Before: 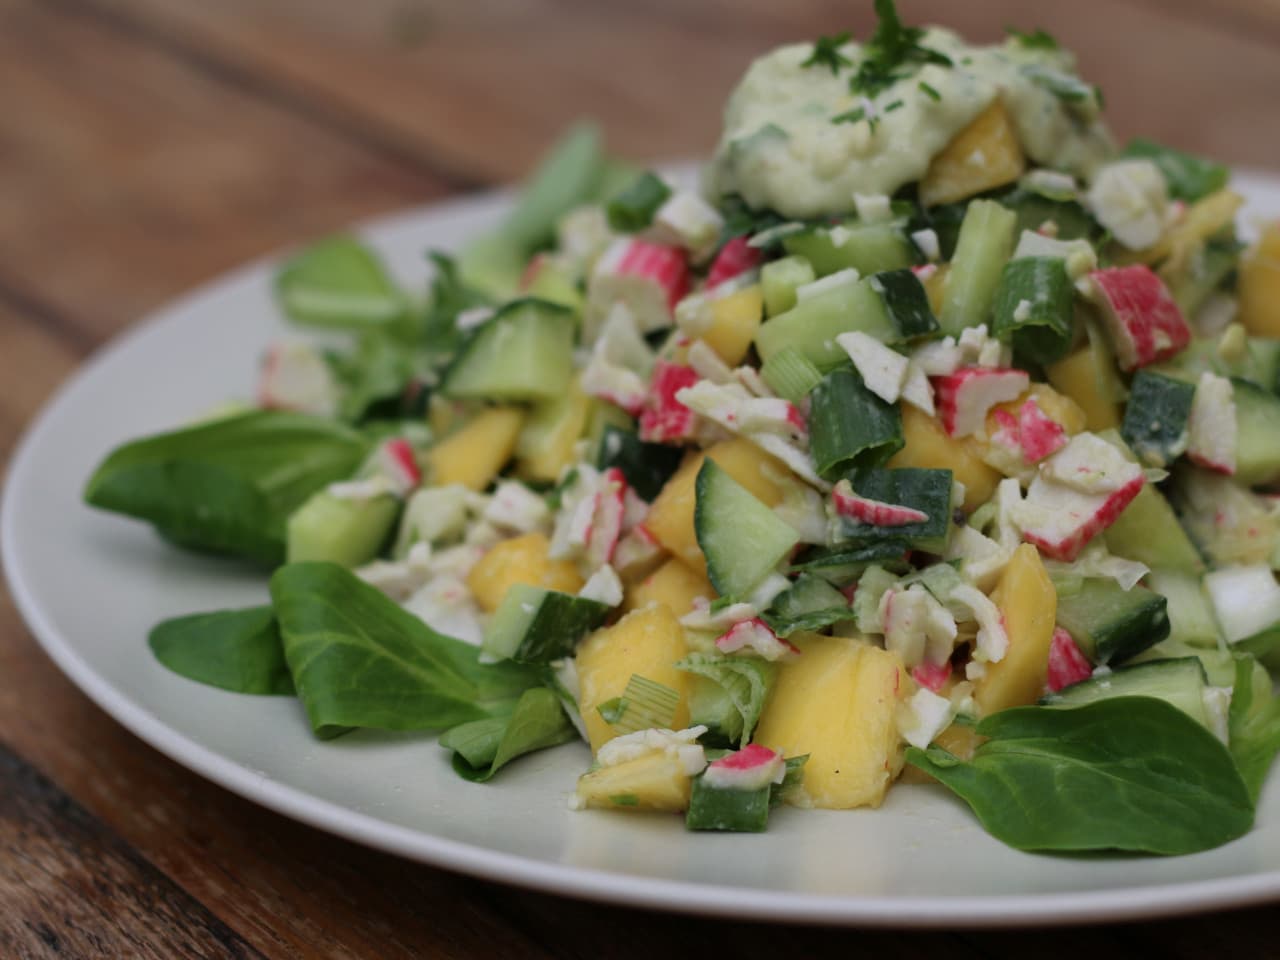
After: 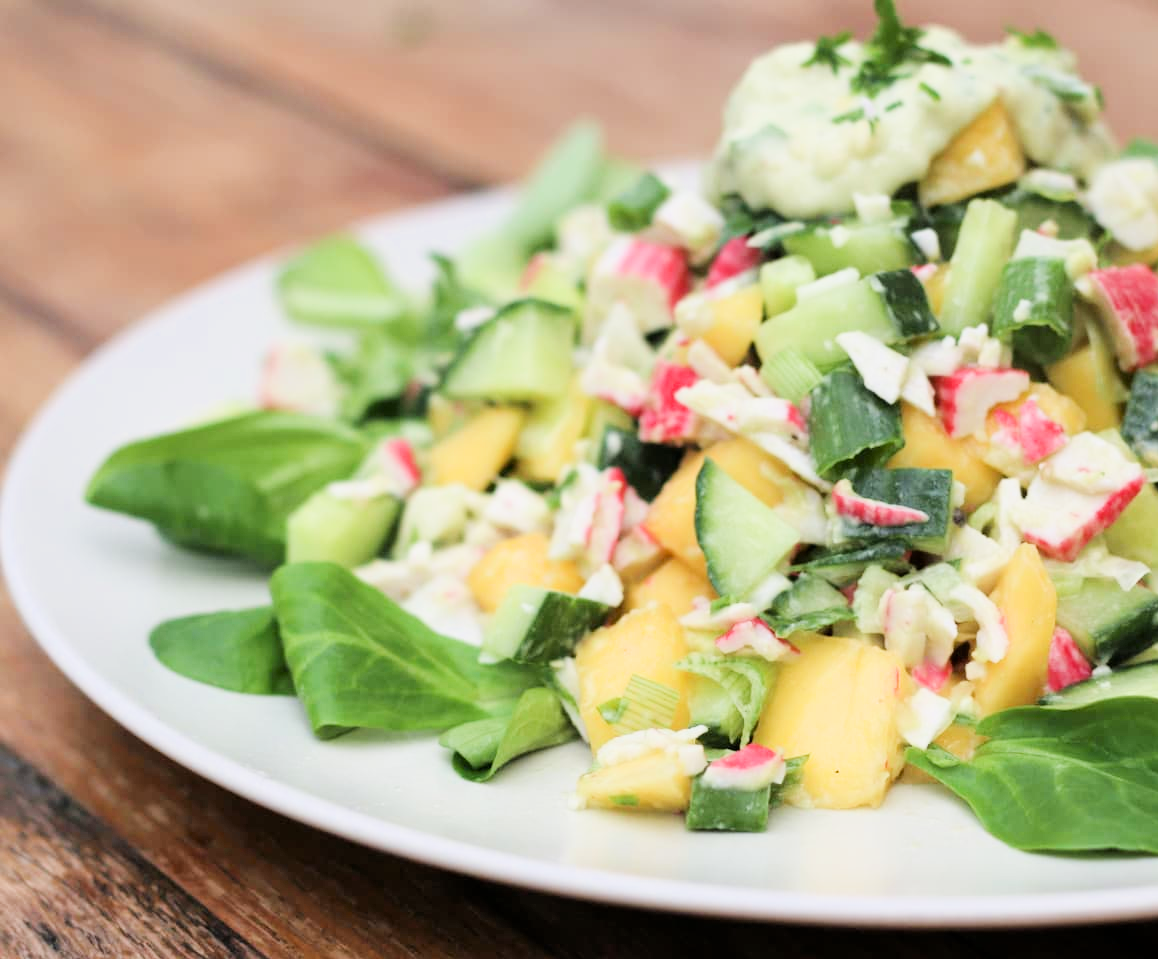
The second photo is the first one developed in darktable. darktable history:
exposure: exposure 2 EV, compensate exposure bias true, compensate highlight preservation false
filmic rgb: black relative exposure -7.65 EV, white relative exposure 4.56 EV, hardness 3.61, contrast 1.106
crop: right 9.509%, bottom 0.031%
